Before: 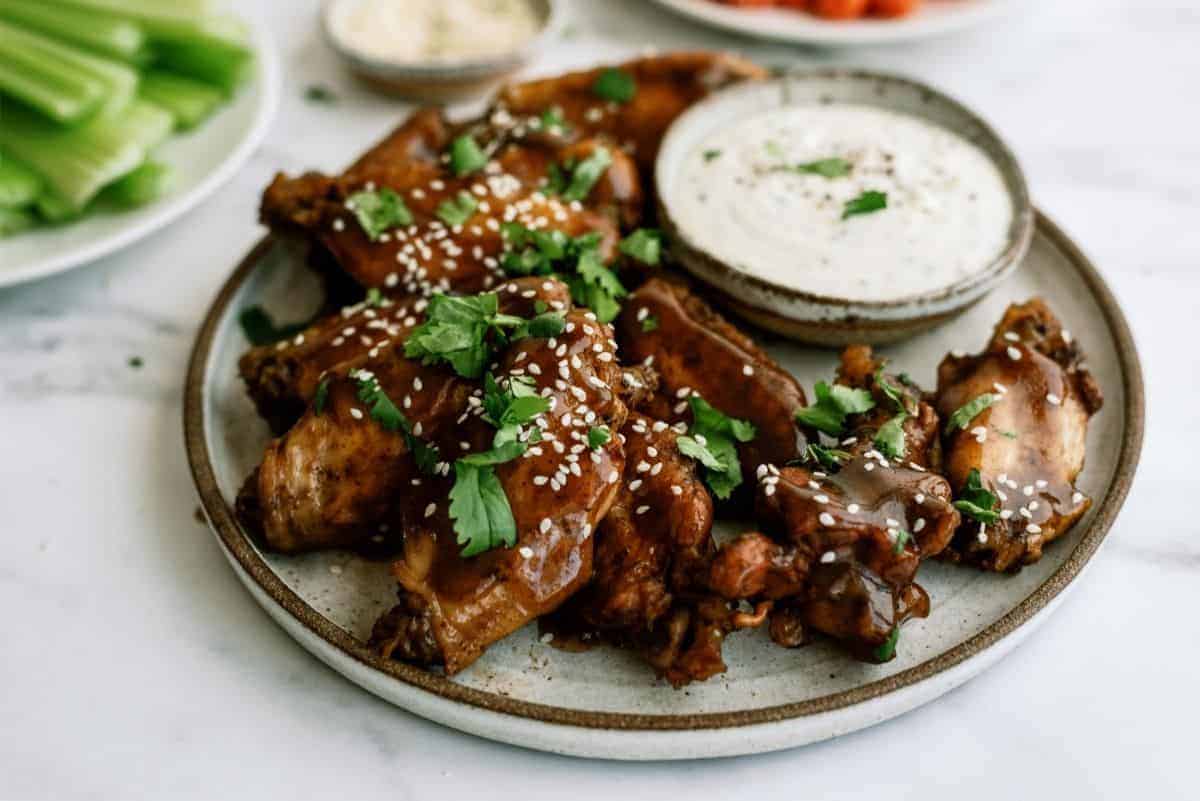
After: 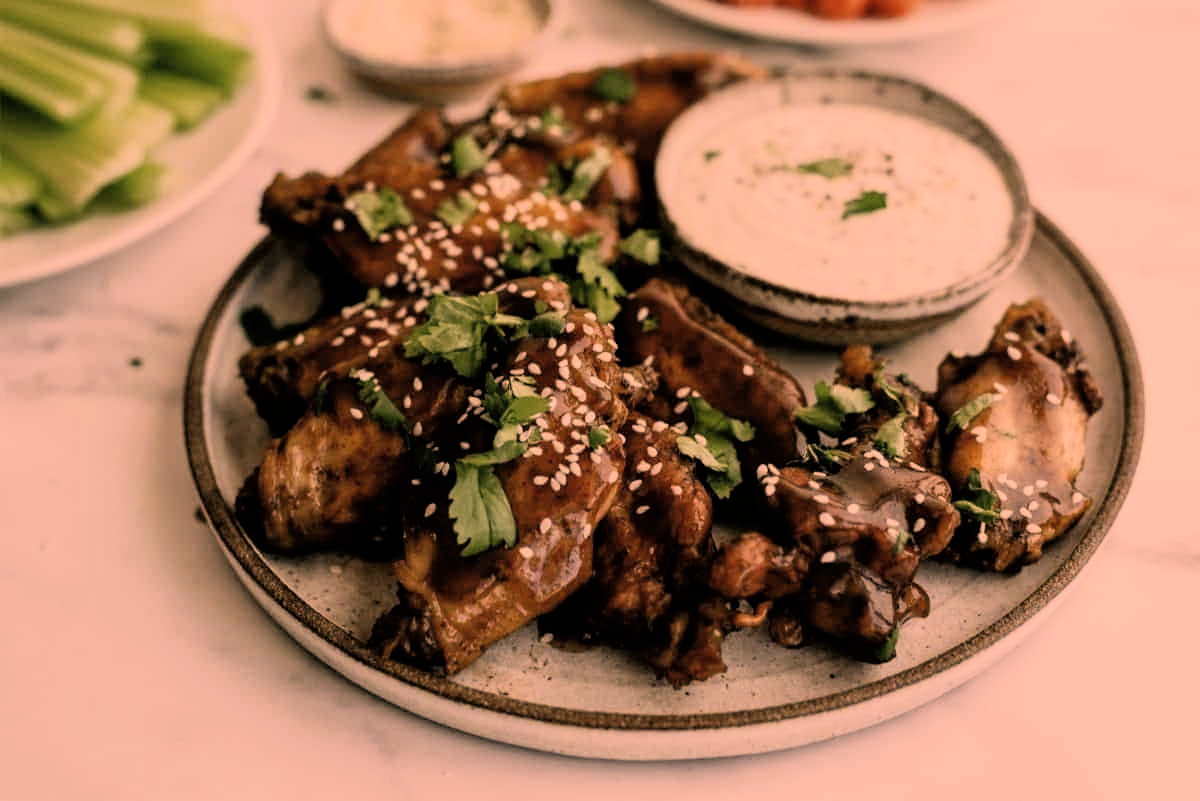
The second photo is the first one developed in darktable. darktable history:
filmic rgb: black relative exposure -7.92 EV, white relative exposure 4.13 EV, threshold 3 EV, hardness 4.02, latitude 51.22%, contrast 1.013, shadows ↔ highlights balance 5.35%, color science v5 (2021), contrast in shadows safe, contrast in highlights safe, enable highlight reconstruction true
color correction: highlights a* 40, highlights b* 40, saturation 0.69
